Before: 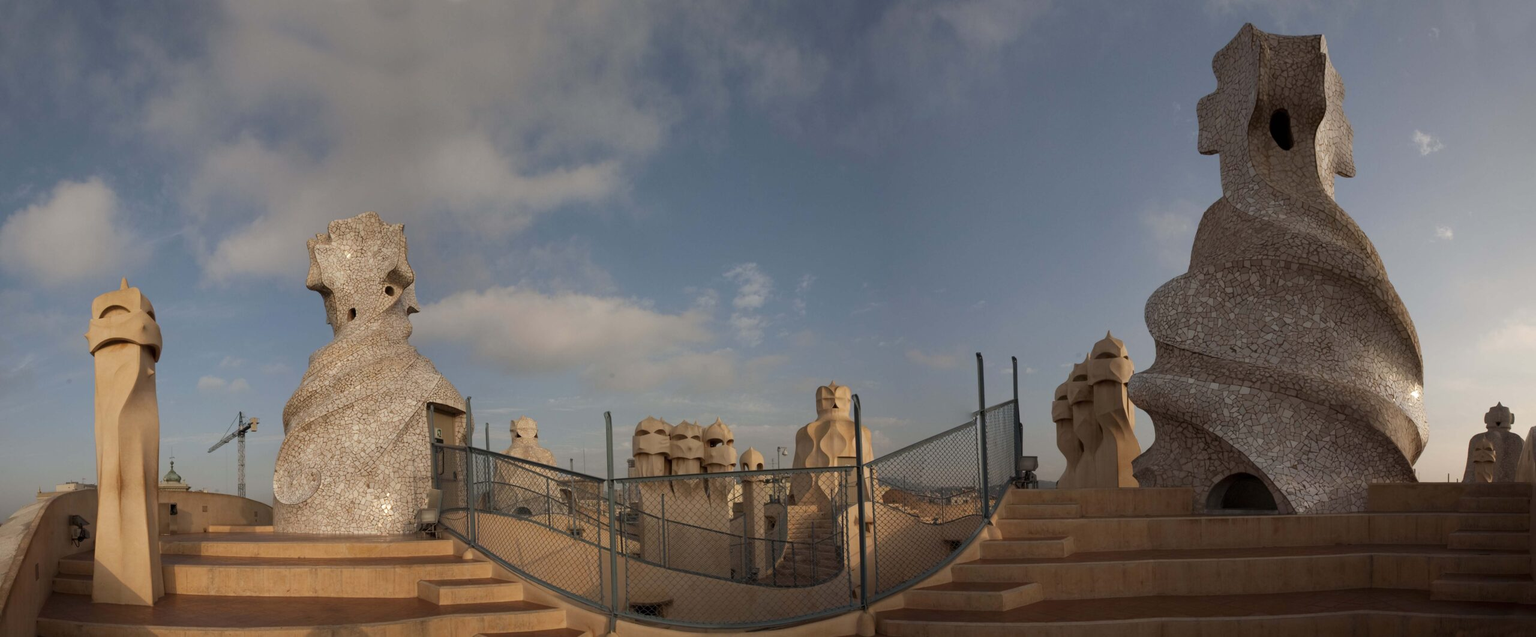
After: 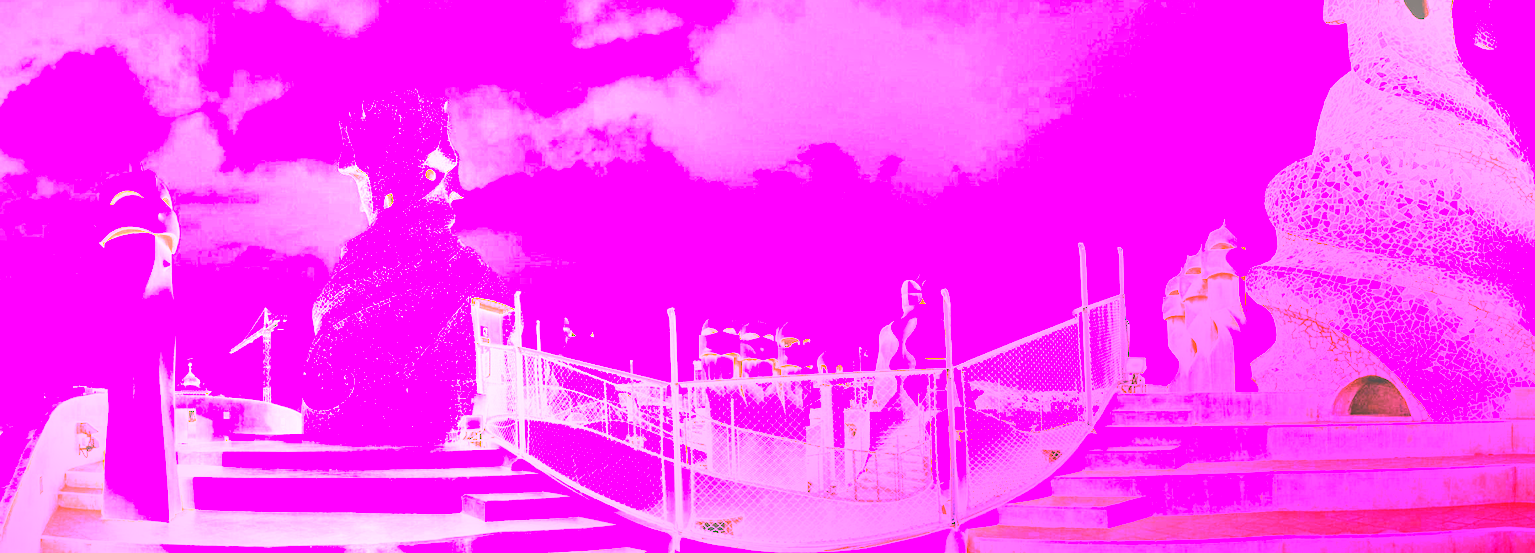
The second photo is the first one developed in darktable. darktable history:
exposure: black level correction -0.025, exposure -0.117 EV, compensate highlight preservation false
local contrast: on, module defaults
crop: top 20.916%, right 9.437%, bottom 0.316%
color correction: highlights a* 3.84, highlights b* 5.07
white balance: red 8, blue 8
